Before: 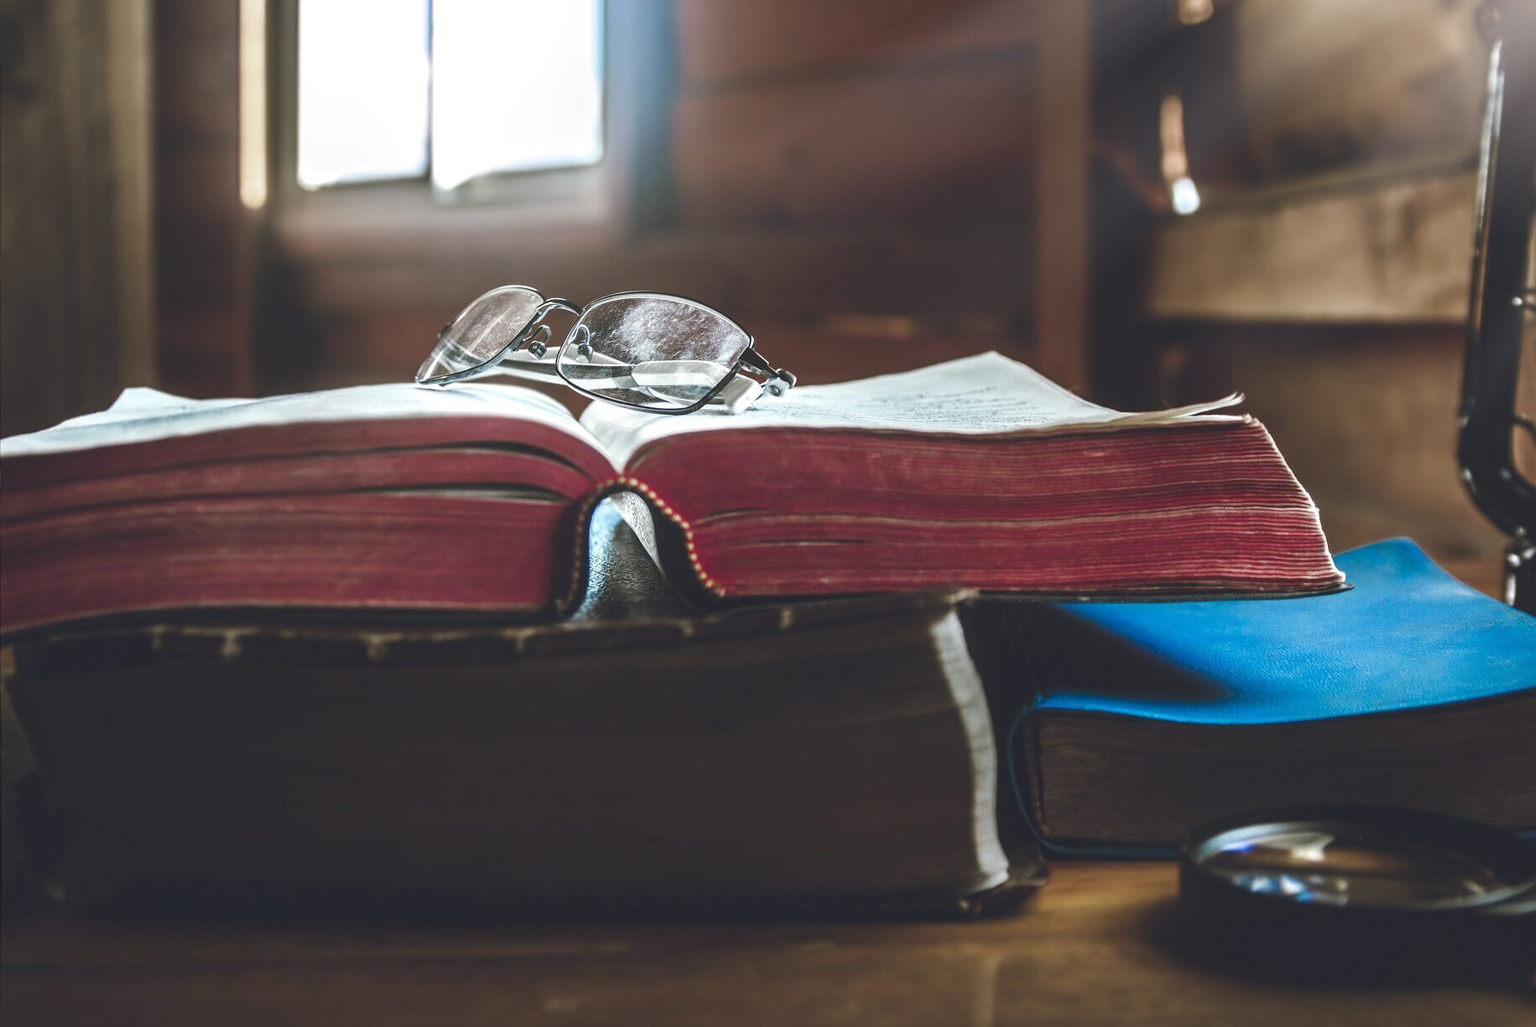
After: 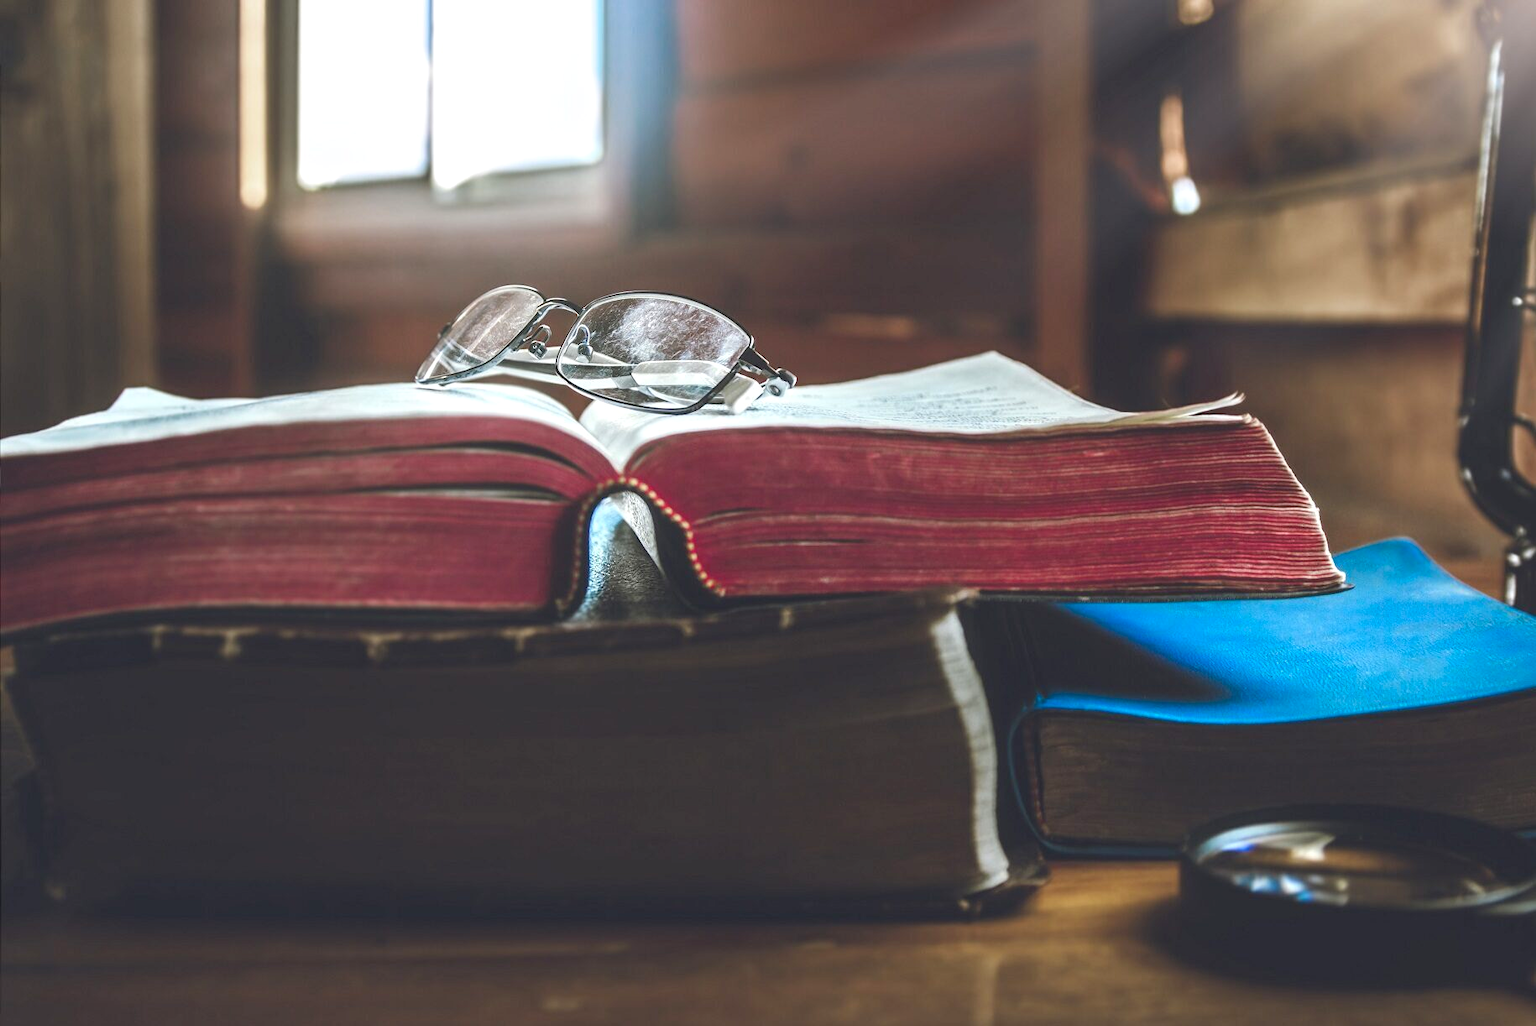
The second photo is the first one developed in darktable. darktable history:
contrast brightness saturation: contrast 0.07, brightness 0.08, saturation 0.18
local contrast: highlights 100%, shadows 100%, detail 120%, midtone range 0.2
